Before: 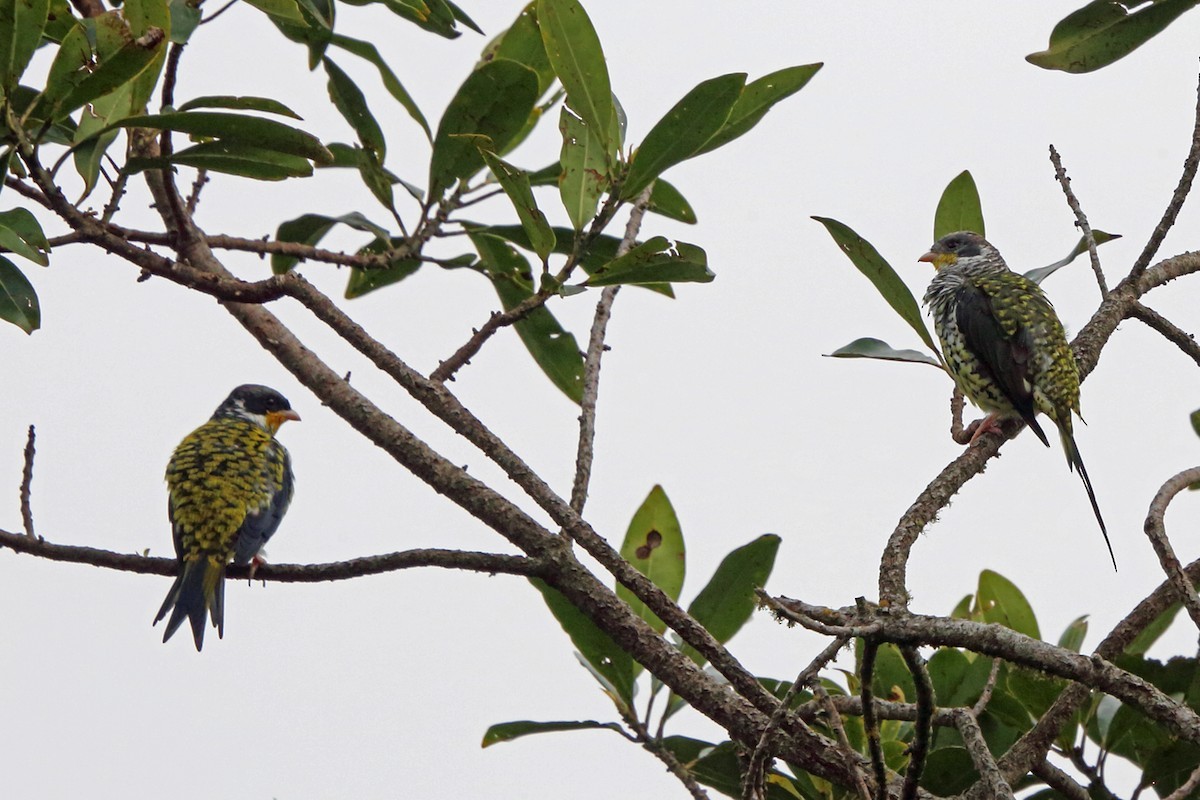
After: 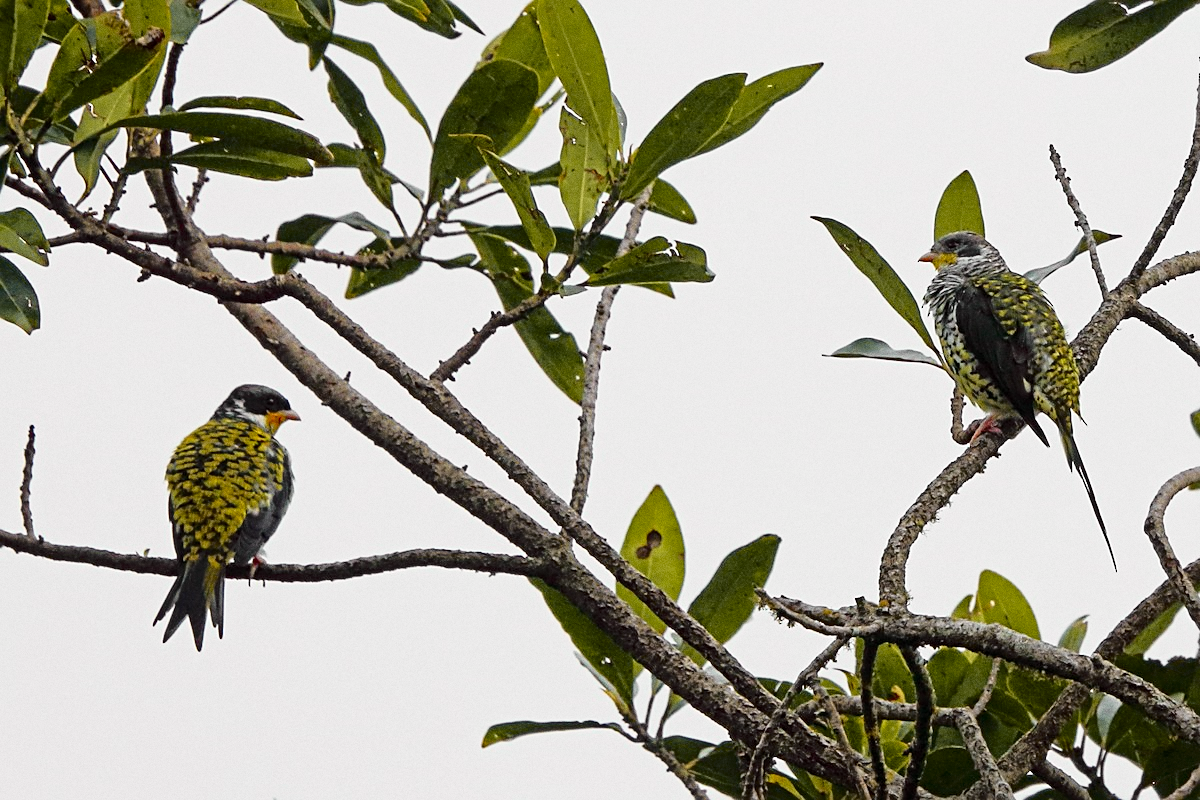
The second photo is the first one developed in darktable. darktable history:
tone curve: curves: ch0 [(0, 0) (0.168, 0.142) (0.359, 0.44) (0.469, 0.544) (0.634, 0.722) (0.858, 0.903) (1, 0.968)]; ch1 [(0, 0) (0.437, 0.453) (0.472, 0.47) (0.502, 0.502) (0.54, 0.534) (0.57, 0.592) (0.618, 0.66) (0.699, 0.749) (0.859, 0.919) (1, 1)]; ch2 [(0, 0) (0.33, 0.301) (0.421, 0.443) (0.476, 0.498) (0.505, 0.503) (0.547, 0.557) (0.586, 0.634) (0.608, 0.676) (1, 1)], color space Lab, independent channels, preserve colors none
sharpen: on, module defaults
grain: coarseness 0.09 ISO
